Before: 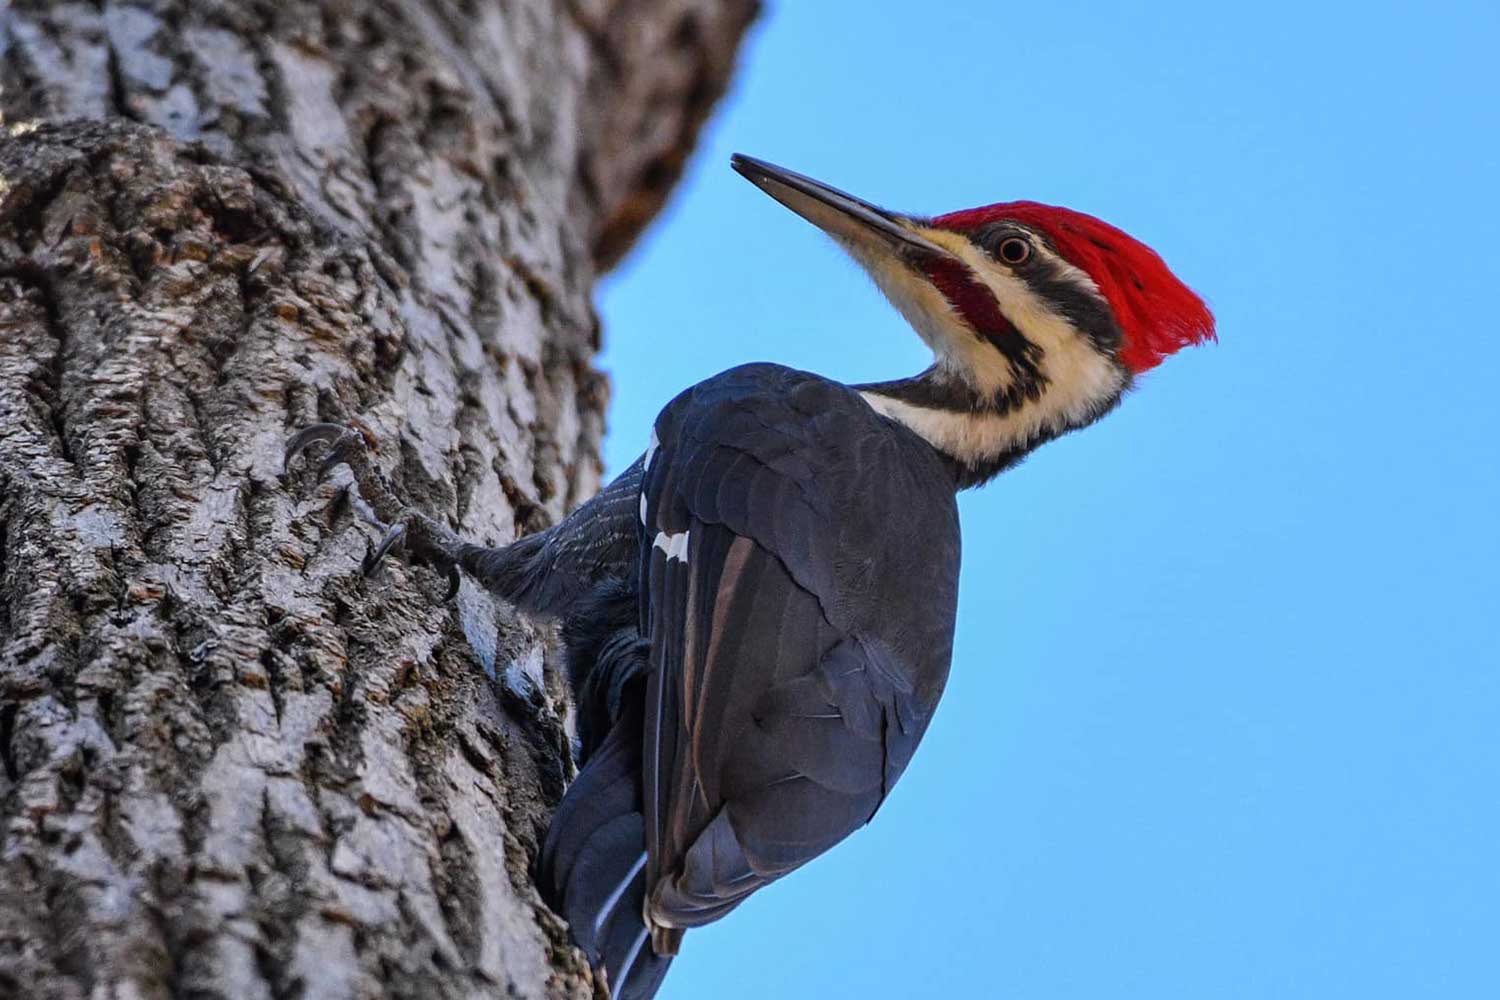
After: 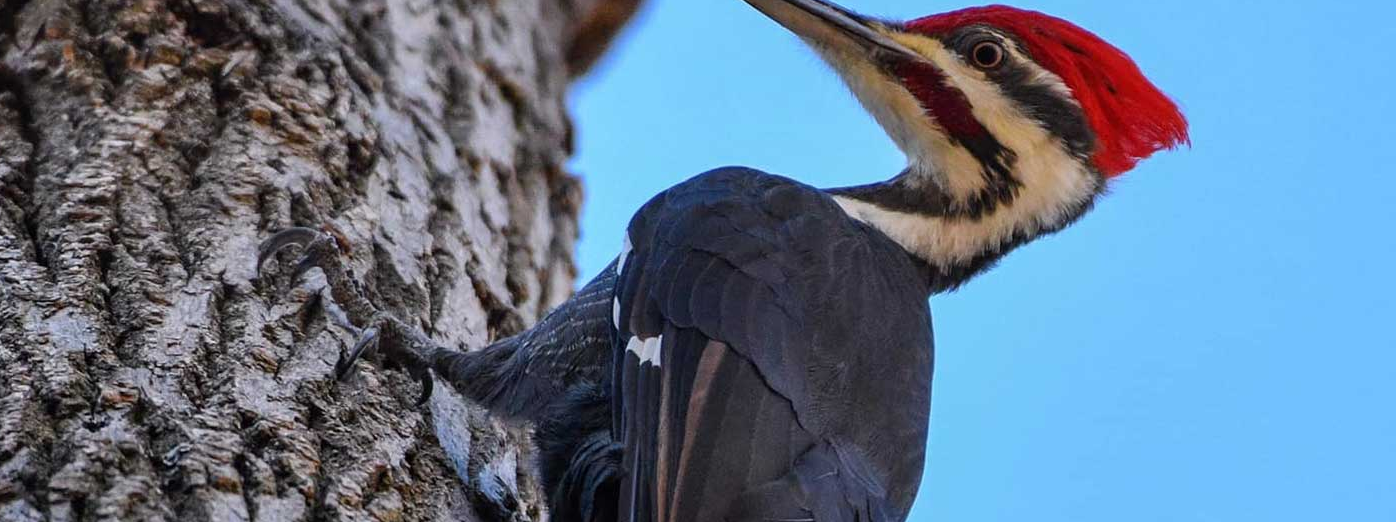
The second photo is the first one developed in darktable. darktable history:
crop: left 1.809%, top 19.616%, right 5.062%, bottom 28.125%
